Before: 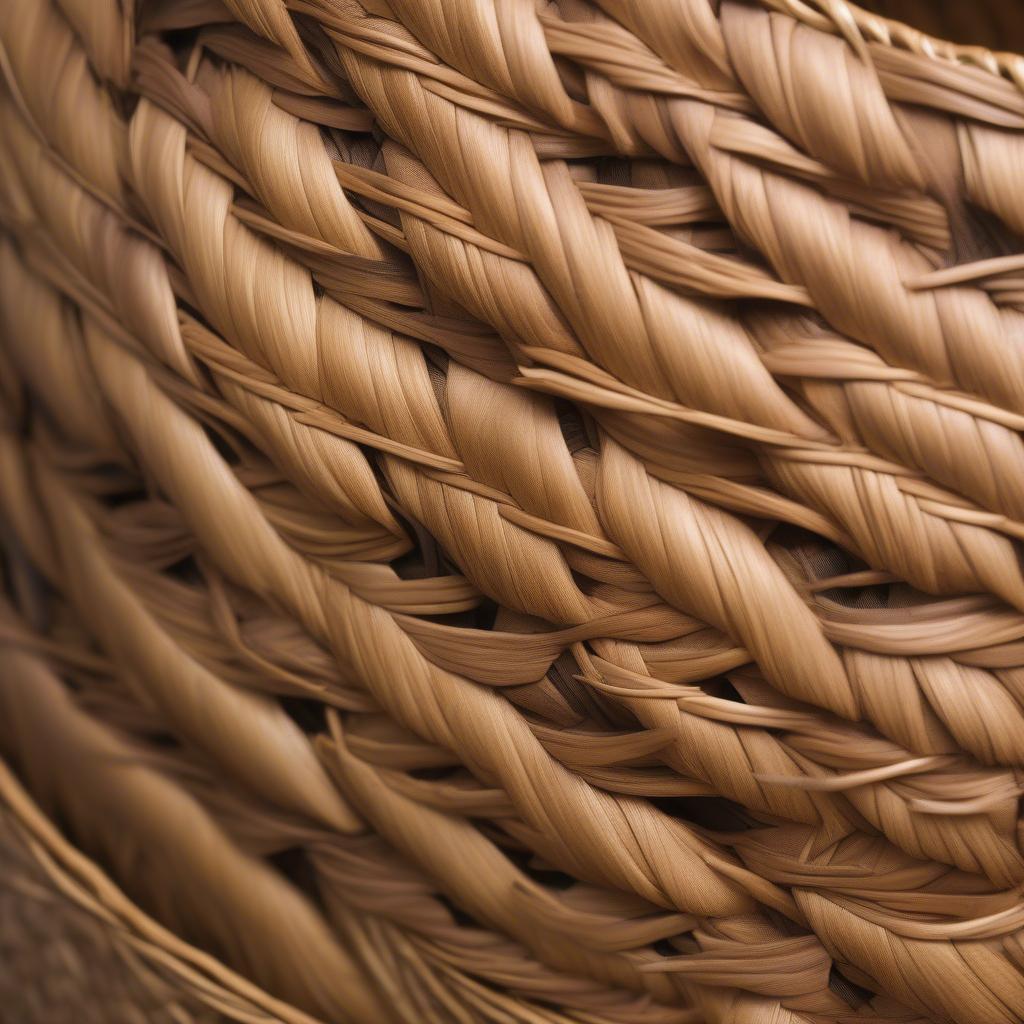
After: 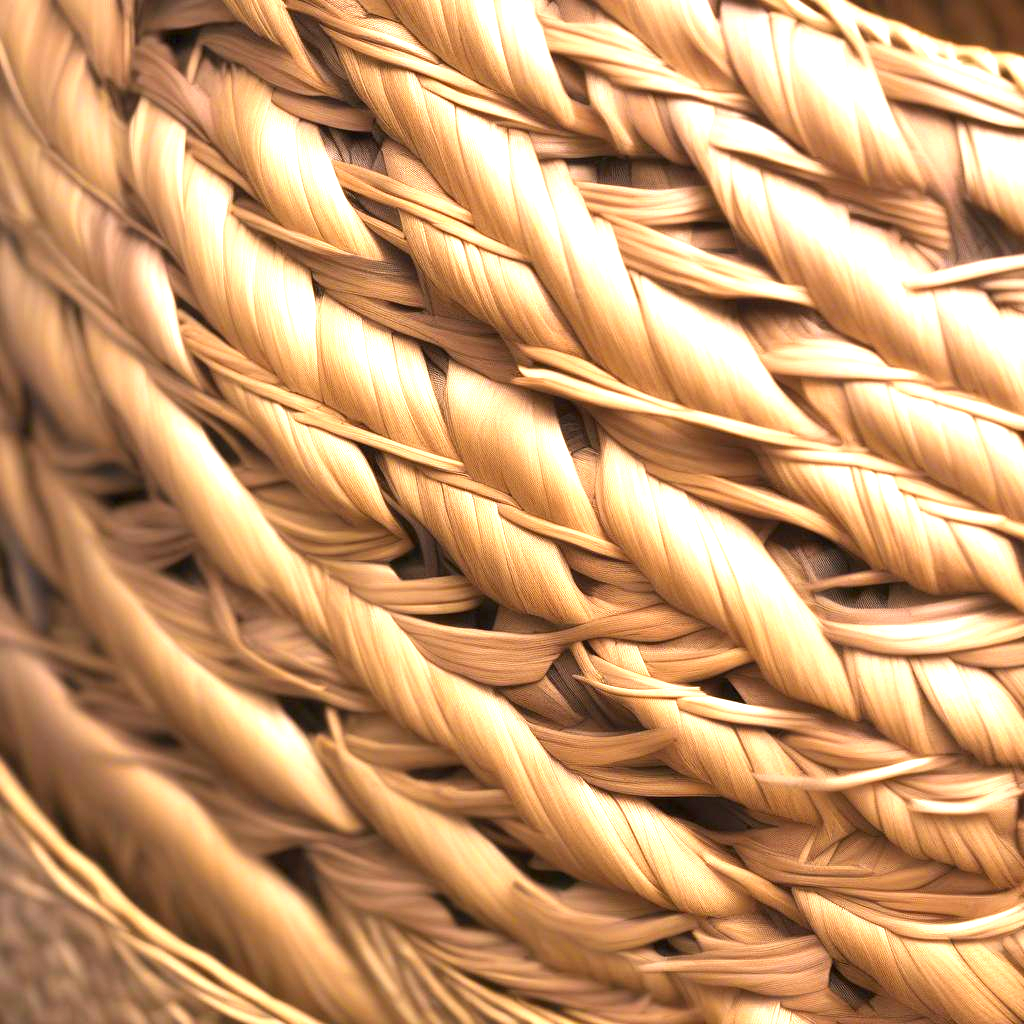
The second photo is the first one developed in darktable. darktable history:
exposure: black level correction 0.001, exposure 1.828 EV, compensate highlight preservation false
contrast equalizer: octaves 7, y [[0.6 ×6], [0.55 ×6], [0 ×6], [0 ×6], [0 ×6]], mix 0.136
